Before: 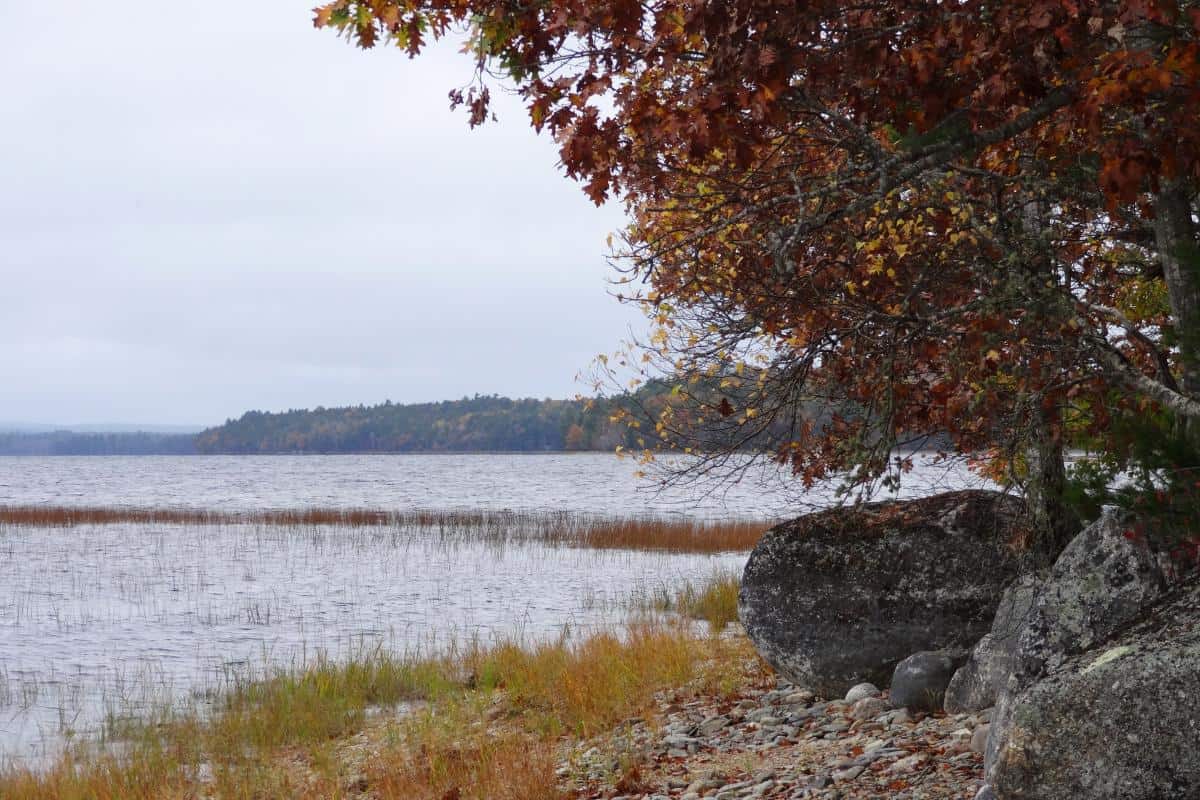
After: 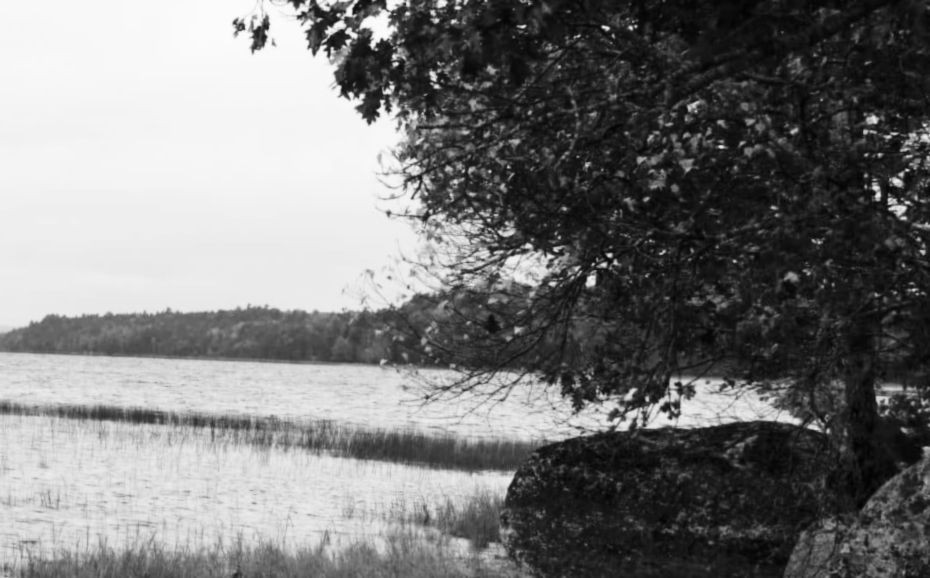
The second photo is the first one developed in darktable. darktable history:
exposure: black level correction 0.001, exposure 0.014 EV, compensate highlight preservation false
crop: left 11.225%, top 5.381%, right 9.565%, bottom 10.314%
lowpass: radius 0.76, contrast 1.56, saturation 0, unbound 0
rotate and perspective: rotation 1.69°, lens shift (vertical) -0.023, lens shift (horizontal) -0.291, crop left 0.025, crop right 0.988, crop top 0.092, crop bottom 0.842
